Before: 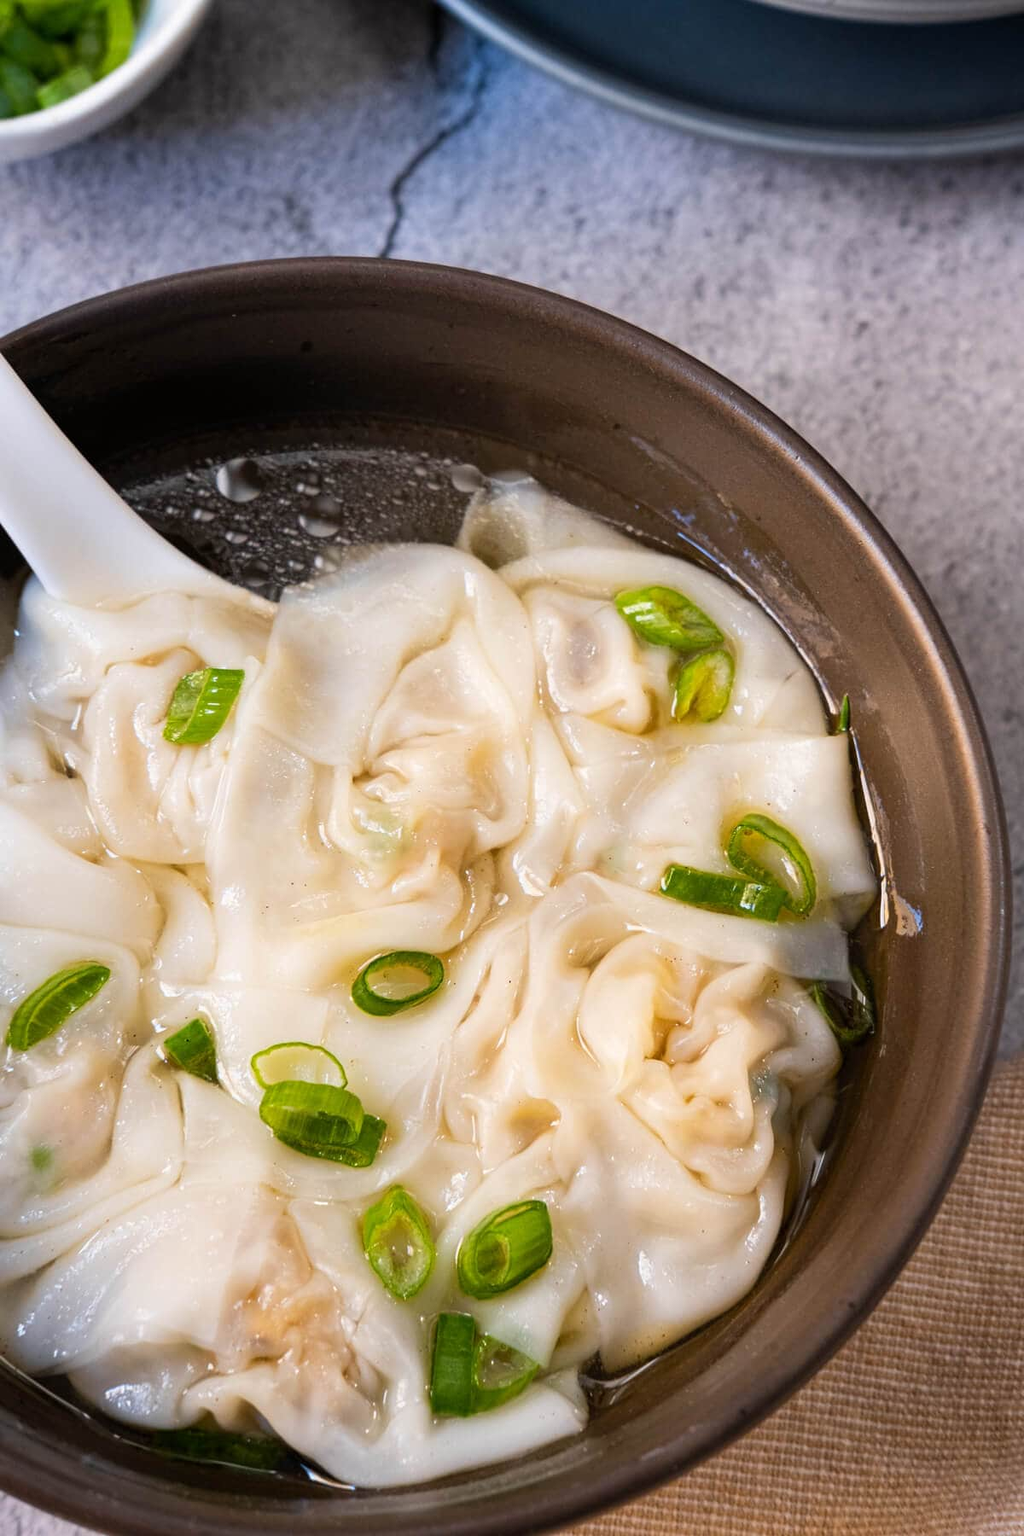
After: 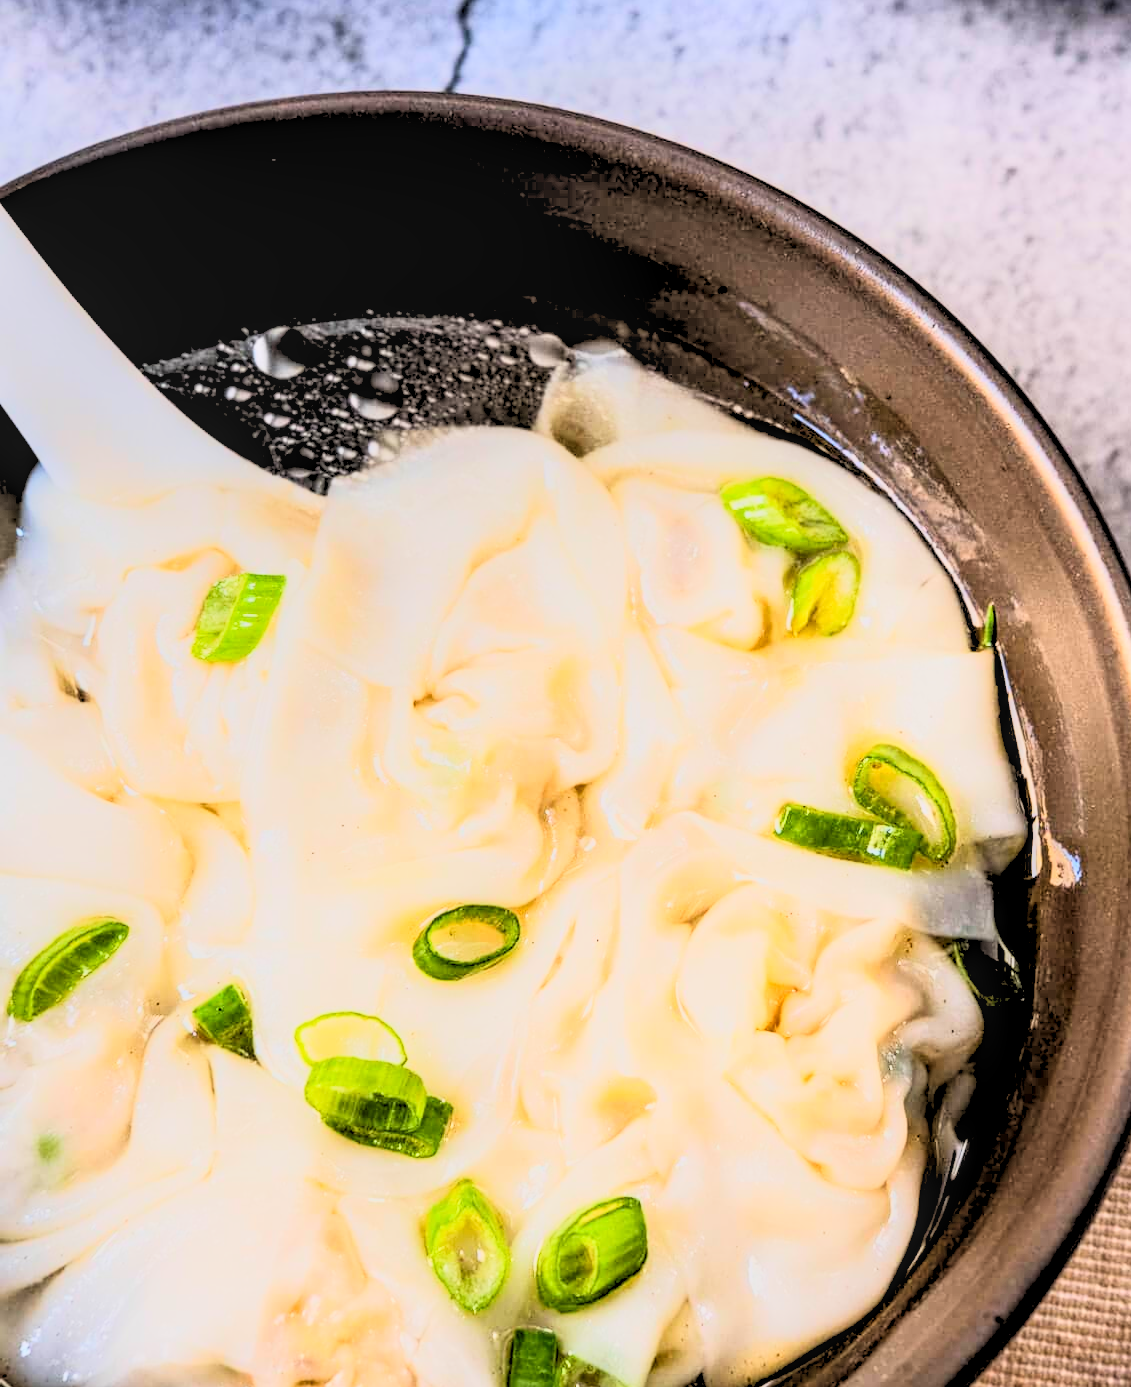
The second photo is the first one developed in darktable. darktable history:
rgb levels: preserve colors sum RGB, levels [[0.038, 0.433, 0.934], [0, 0.5, 1], [0, 0.5, 1]]
local contrast: detail 130%
crop and rotate: angle 0.03°, top 11.643%, right 5.651%, bottom 11.189%
rgb curve: curves: ch0 [(0, 0) (0.21, 0.15) (0.24, 0.21) (0.5, 0.75) (0.75, 0.96) (0.89, 0.99) (1, 1)]; ch1 [(0, 0.02) (0.21, 0.13) (0.25, 0.2) (0.5, 0.67) (0.75, 0.9) (0.89, 0.97) (1, 1)]; ch2 [(0, 0.02) (0.21, 0.13) (0.25, 0.2) (0.5, 0.67) (0.75, 0.9) (0.89, 0.97) (1, 1)], compensate middle gray true
